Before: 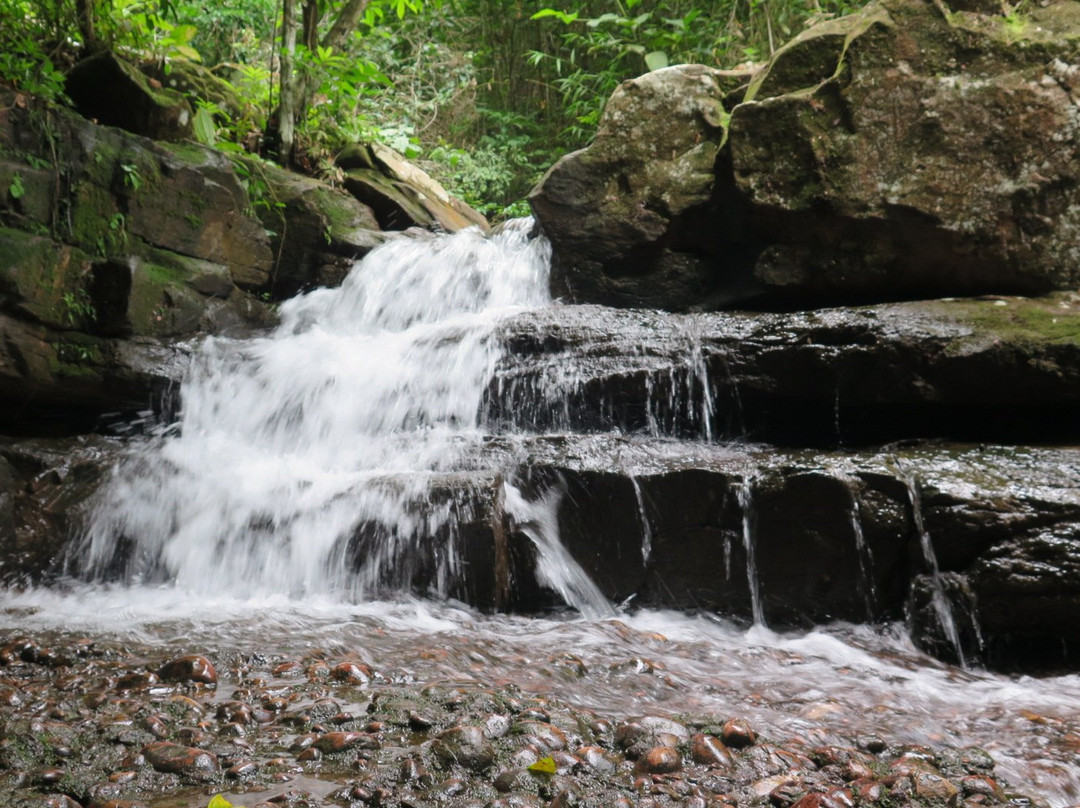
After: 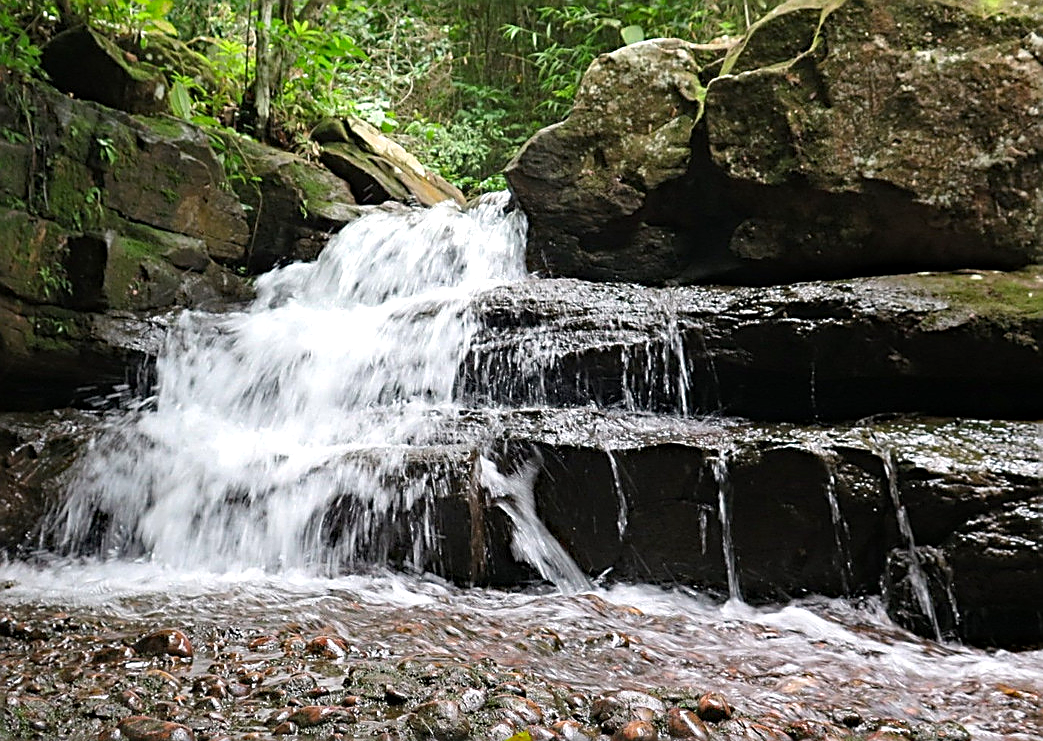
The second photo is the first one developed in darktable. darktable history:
sharpen: amount 1.006
haze removal: strength 0.297, distance 0.252, compatibility mode true, adaptive false
crop: left 2.258%, top 3.305%, right 1.076%, bottom 4.878%
exposure: exposure 0.248 EV, compensate highlight preservation false
